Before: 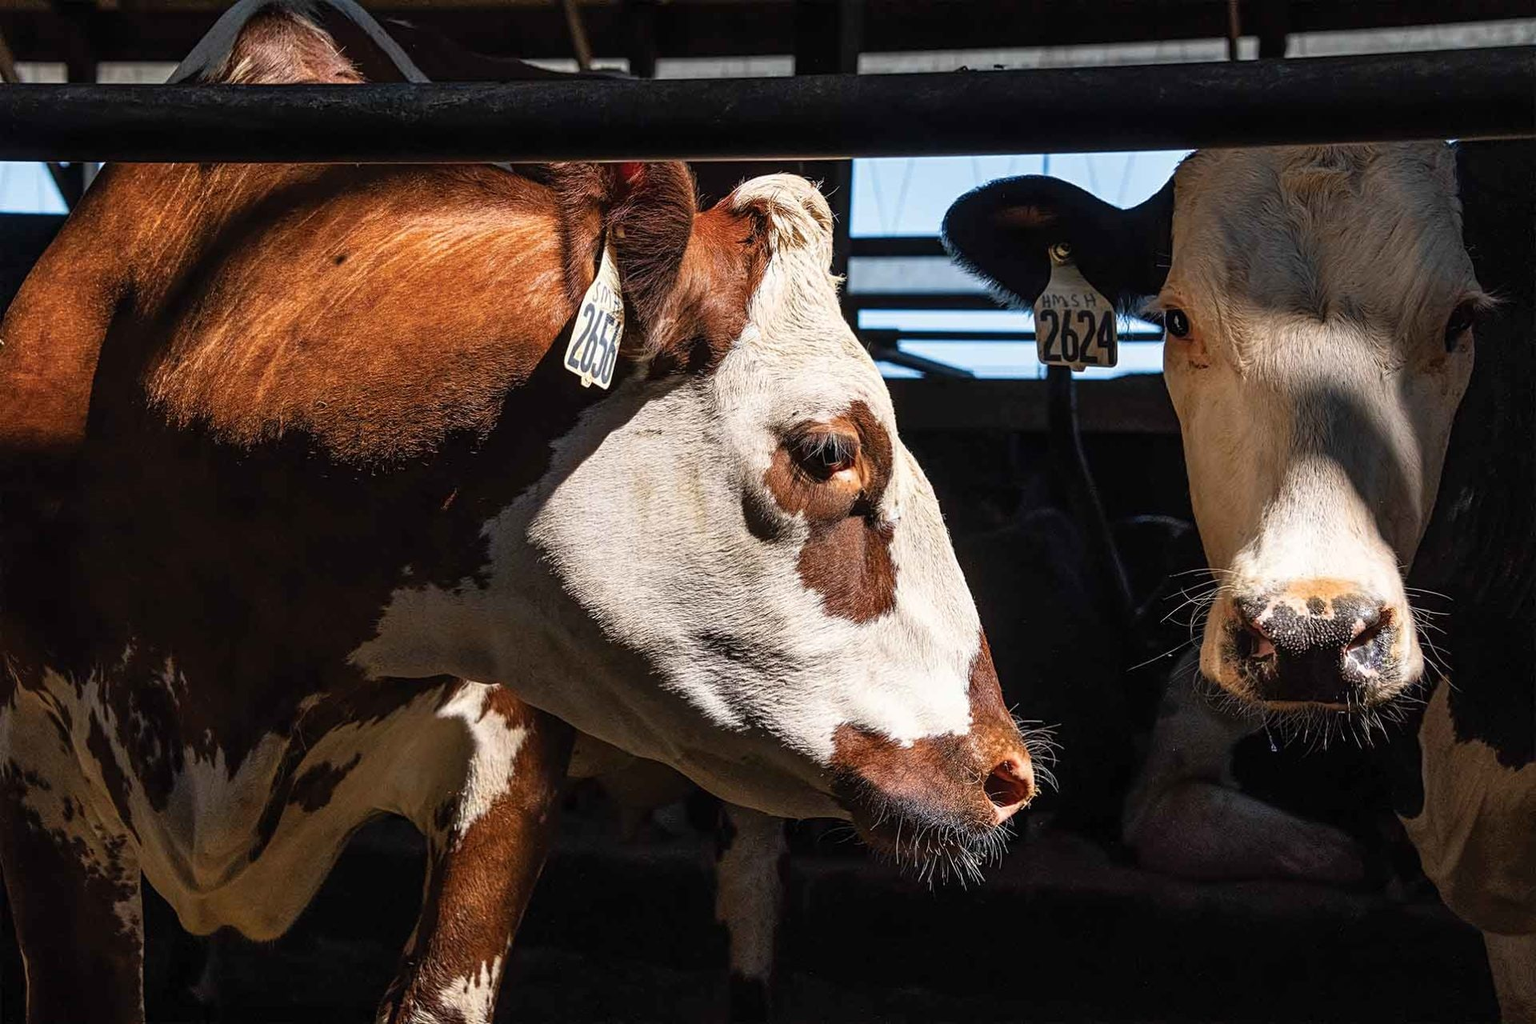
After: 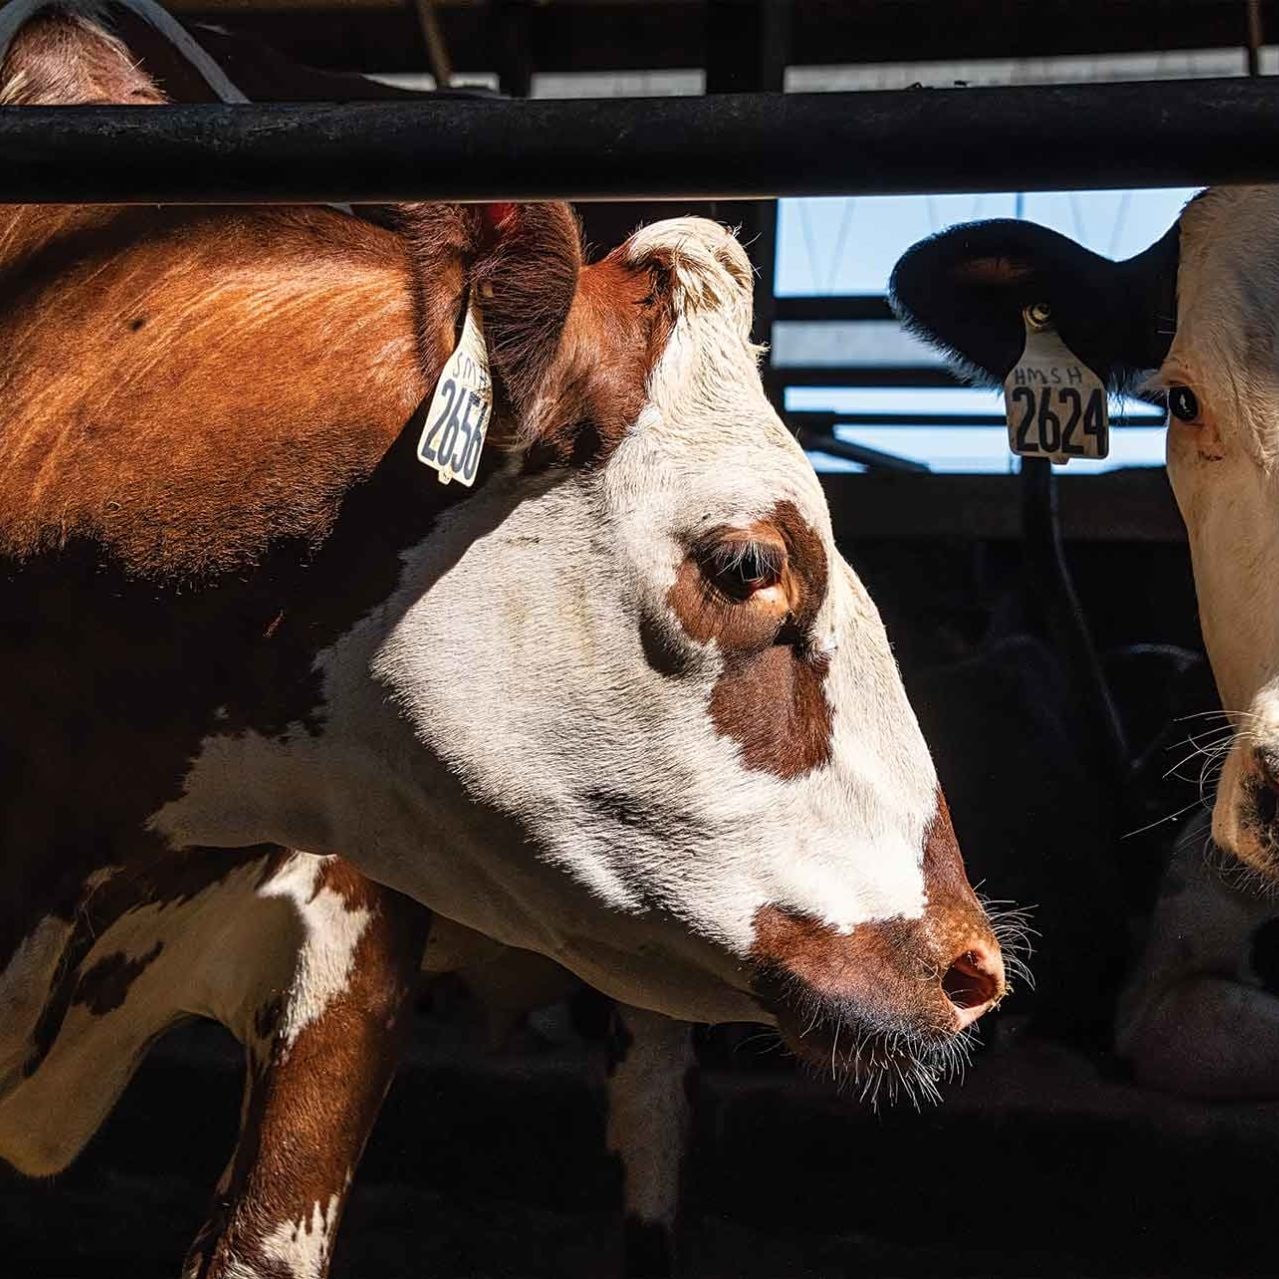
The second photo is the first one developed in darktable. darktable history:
crop and rotate: left 15.042%, right 18.294%
